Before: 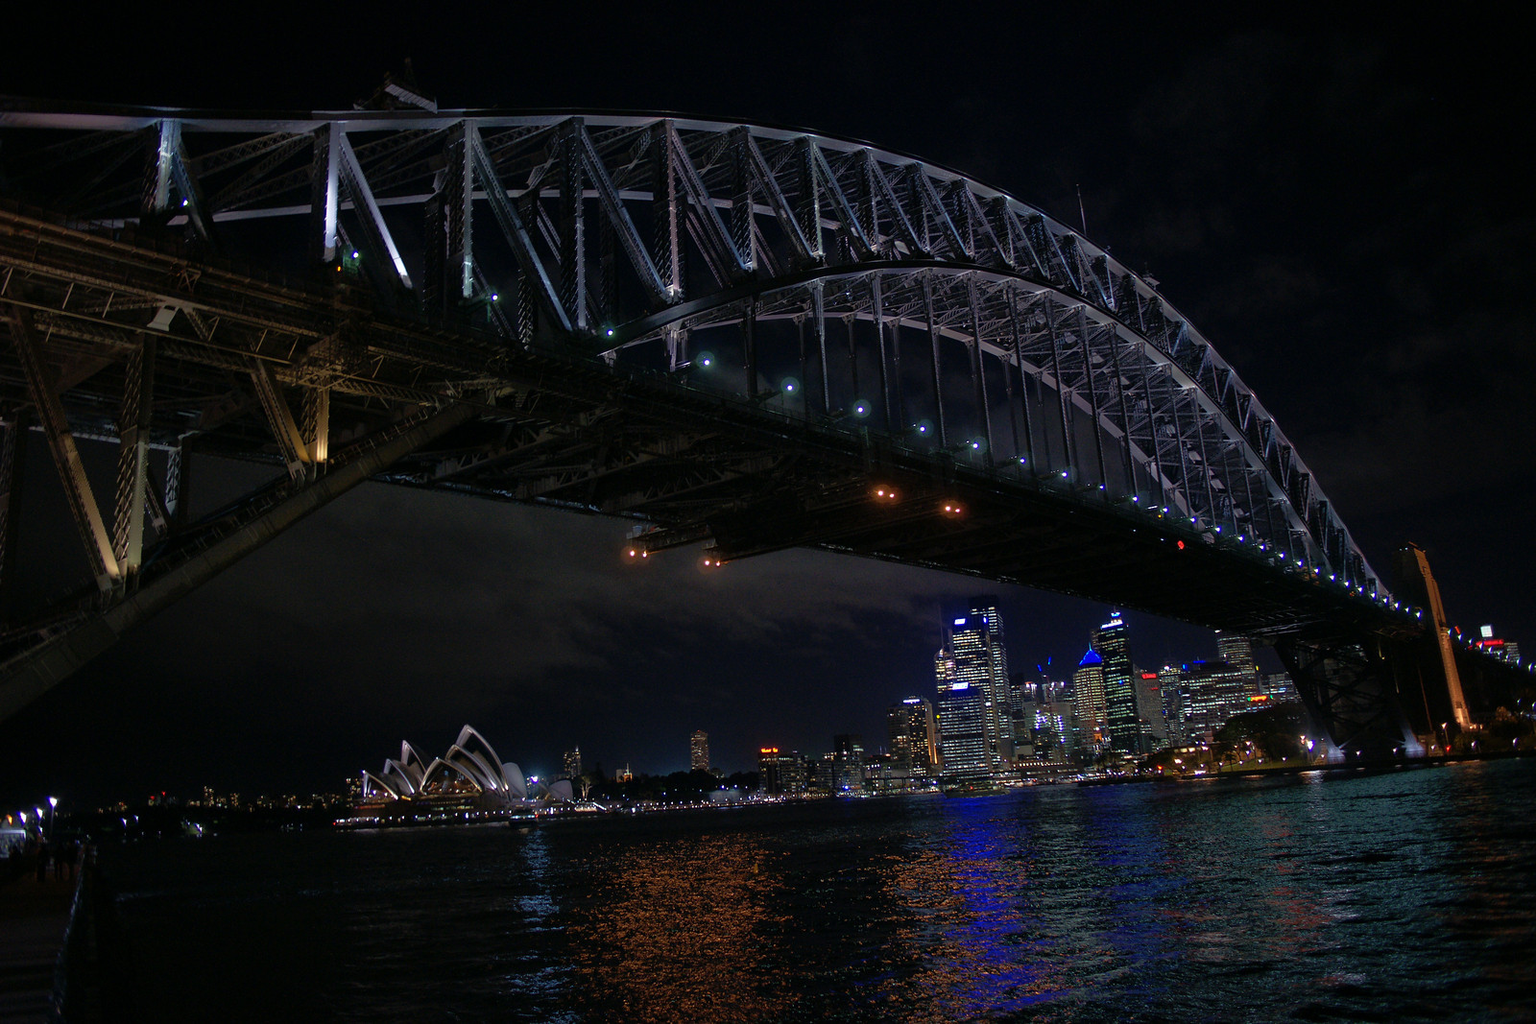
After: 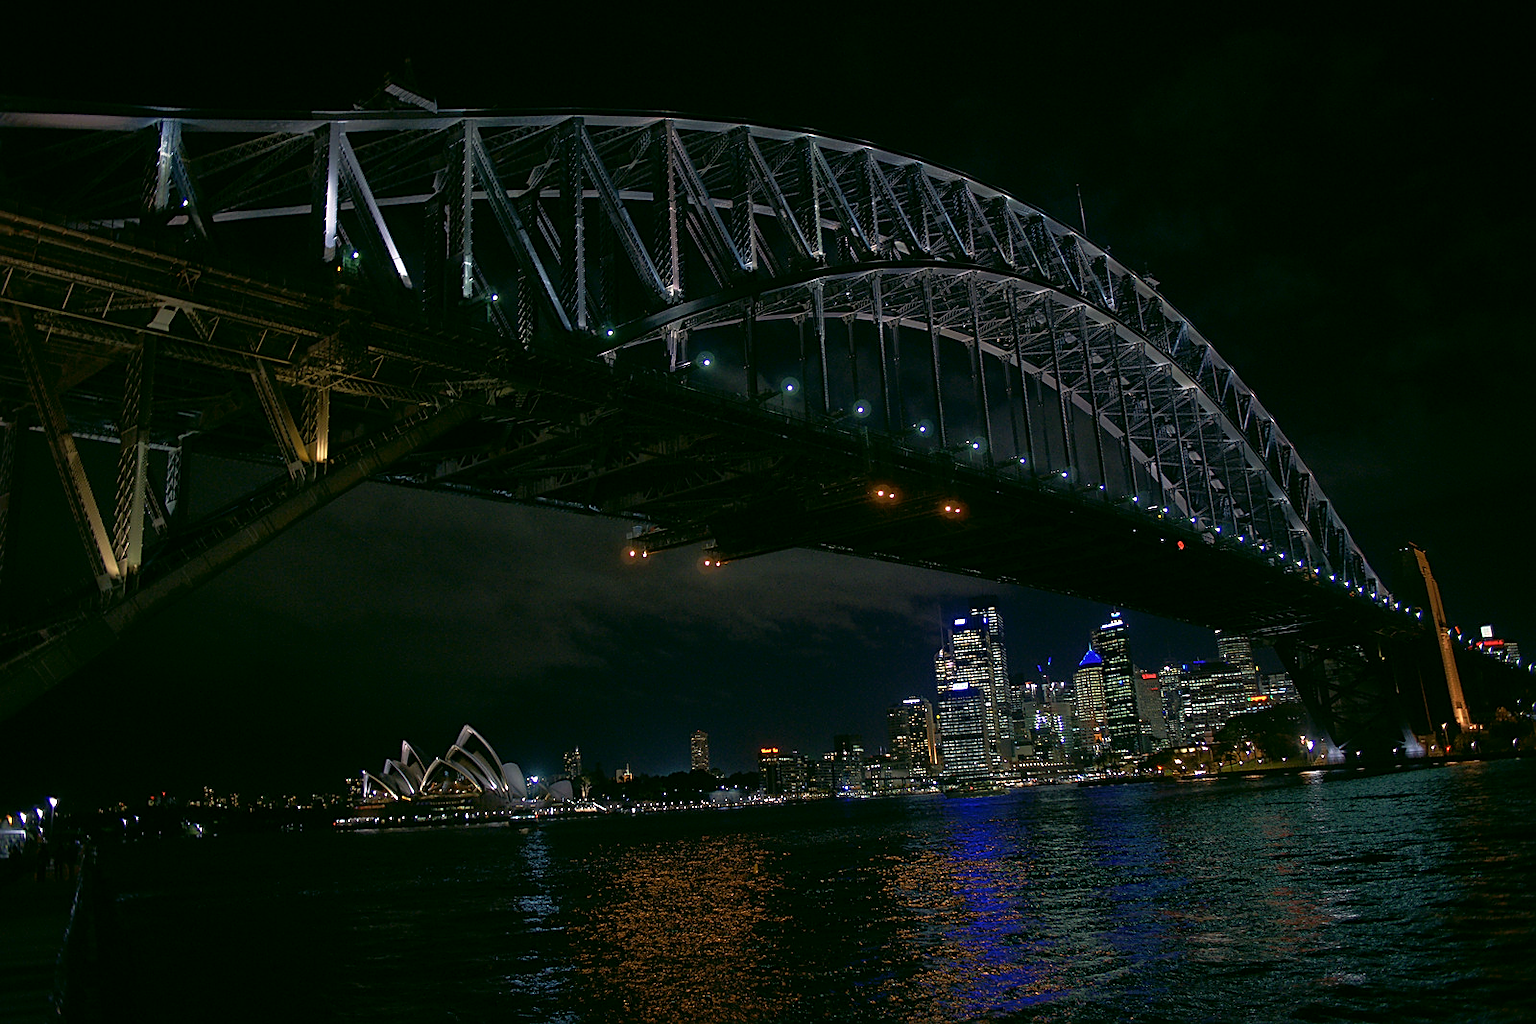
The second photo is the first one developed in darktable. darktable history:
sharpen: on, module defaults
color correction: highlights a* 4.02, highlights b* 4.98, shadows a* -7.55, shadows b* 4.98
